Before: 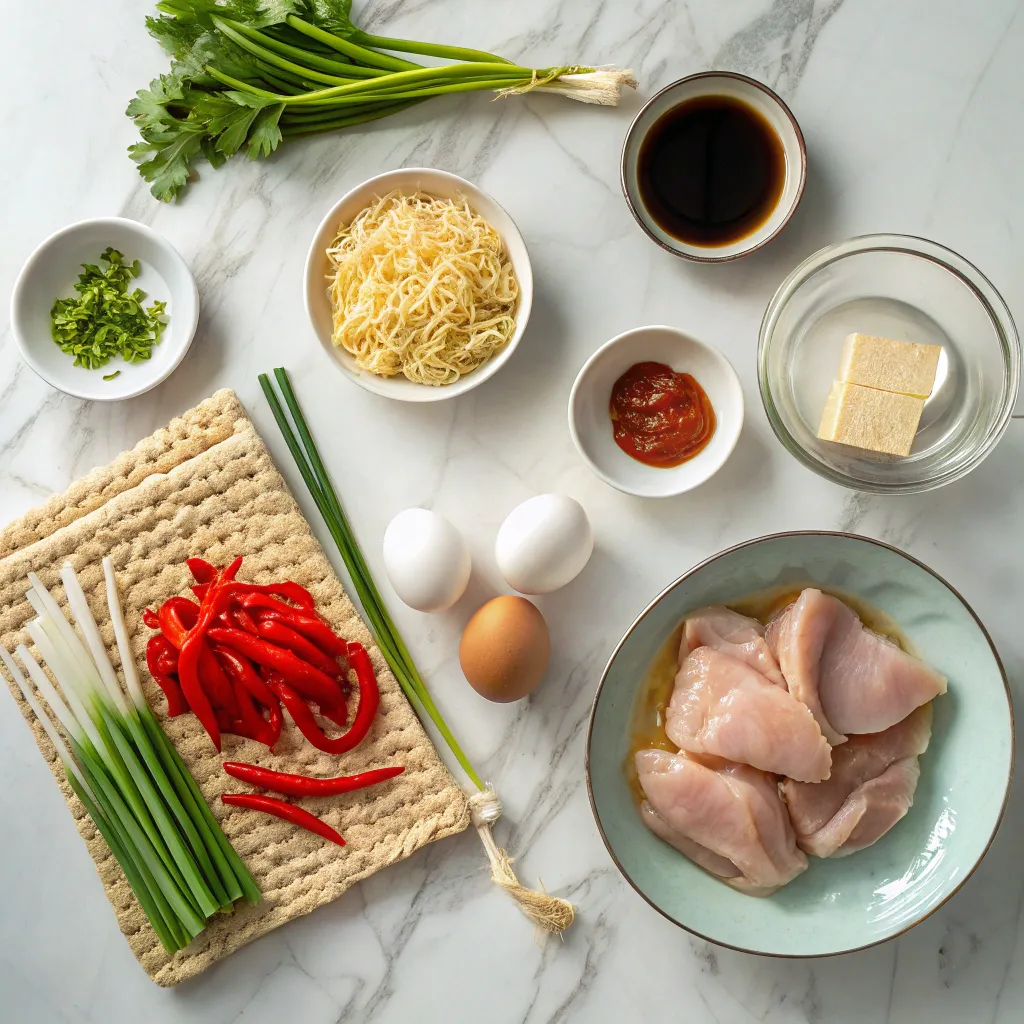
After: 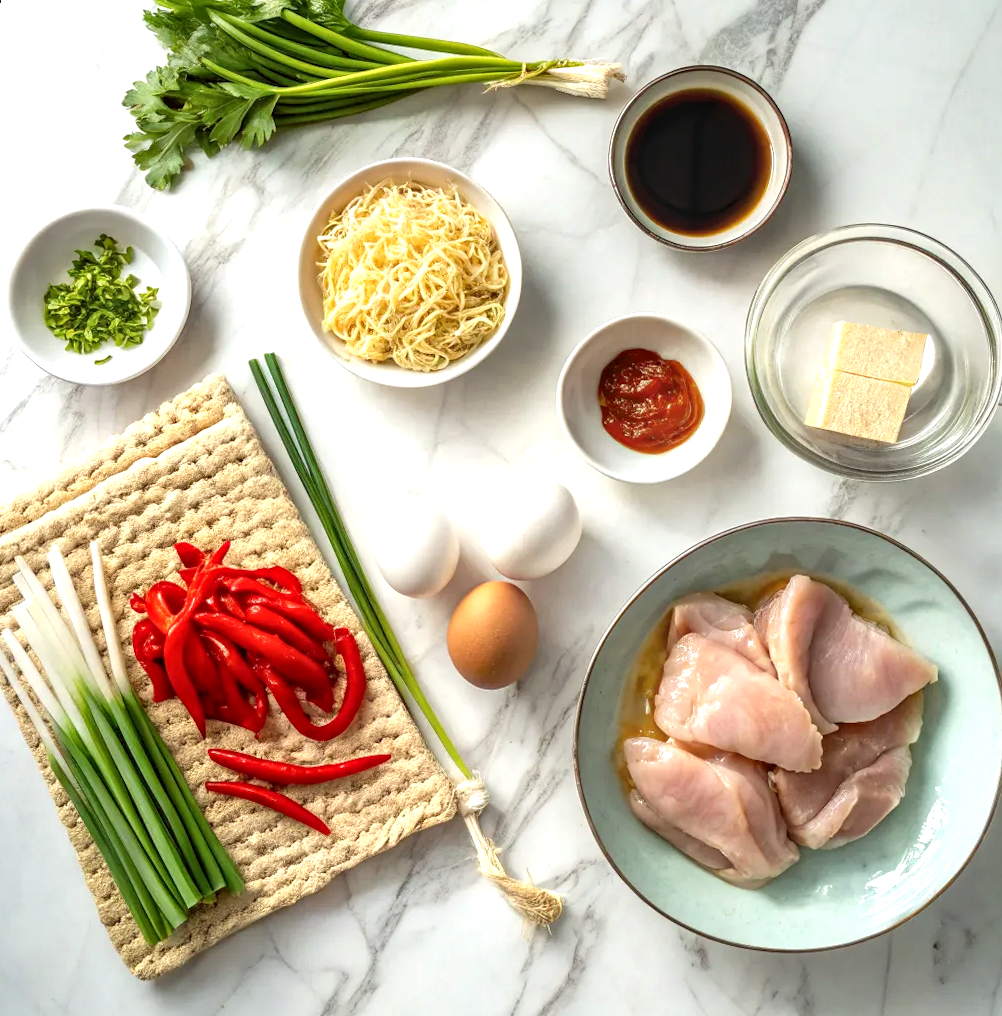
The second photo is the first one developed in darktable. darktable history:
local contrast: detail 130%
exposure: black level correction 0.001, exposure 0.5 EV, compensate exposure bias true, compensate highlight preservation false
rotate and perspective: rotation 0.226°, lens shift (vertical) -0.042, crop left 0.023, crop right 0.982, crop top 0.006, crop bottom 0.994
color balance: output saturation 98.5%
